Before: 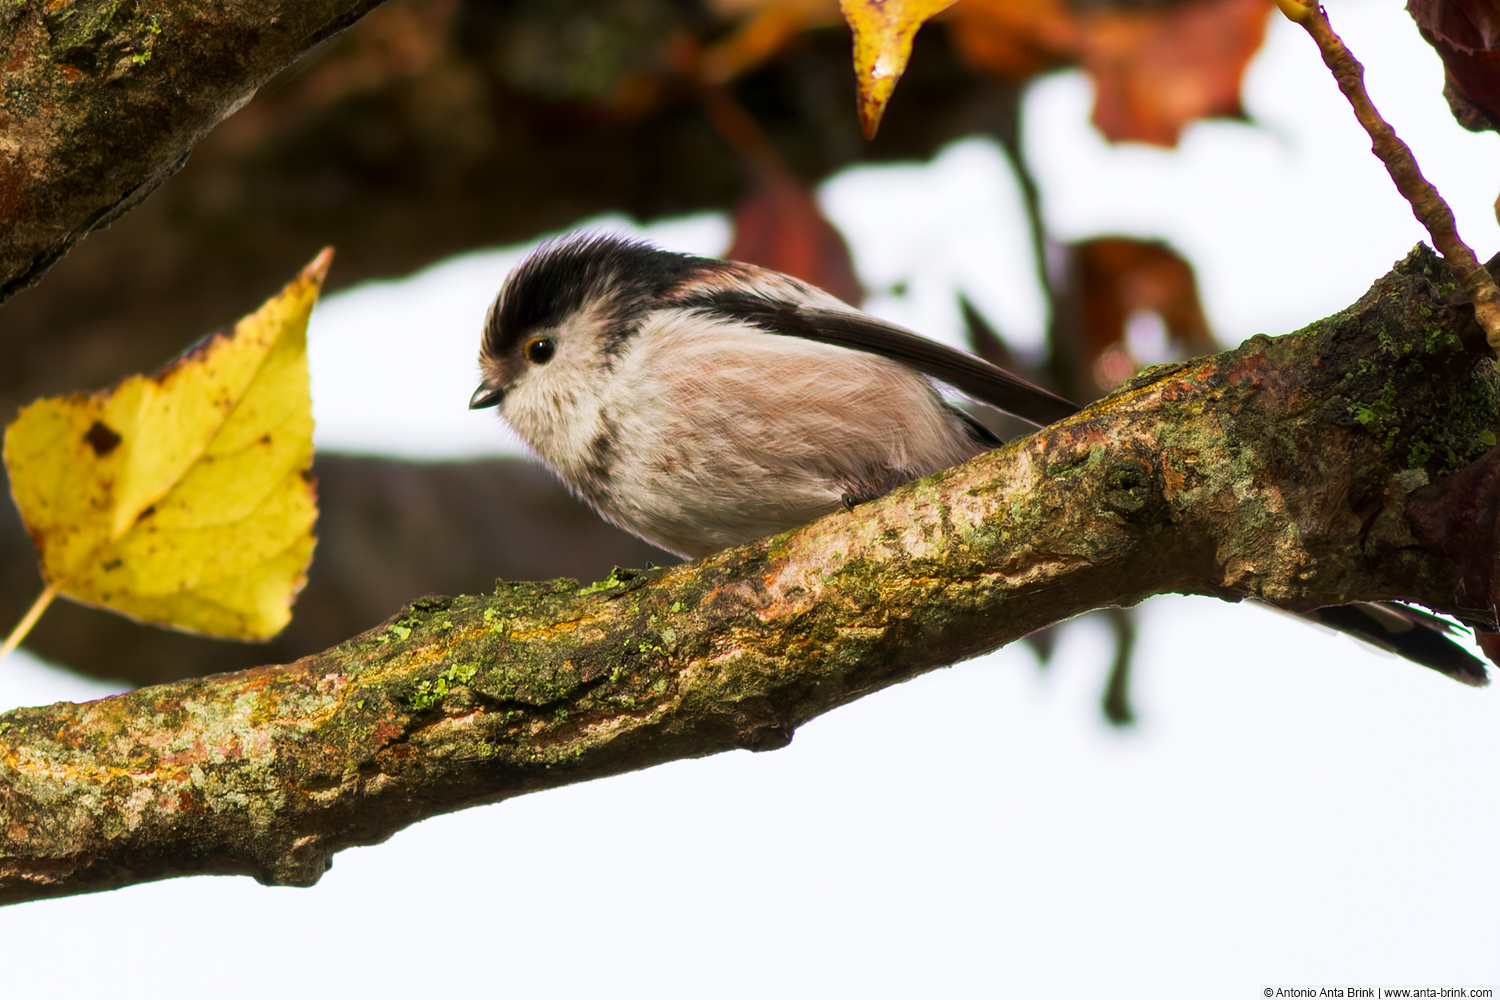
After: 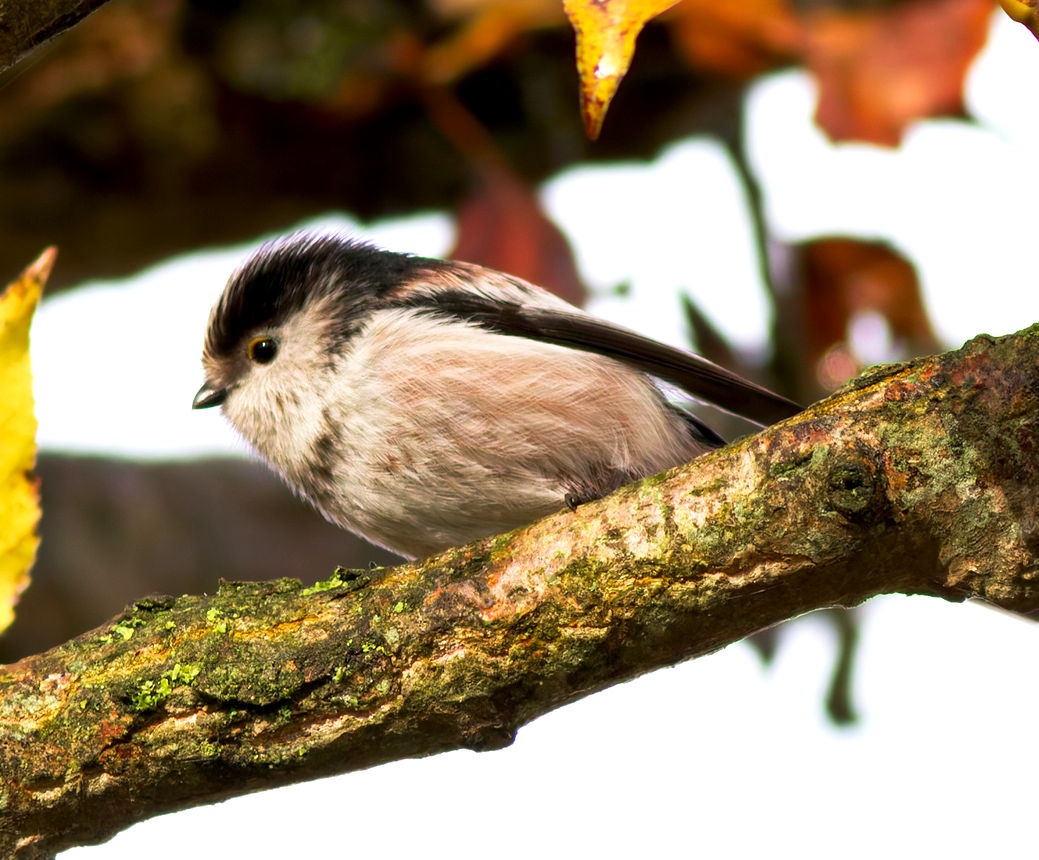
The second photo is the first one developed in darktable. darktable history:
crop: left 18.479%, right 12.2%, bottom 13.971%
exposure: black level correction 0.003, exposure 0.383 EV, compensate highlight preservation false
